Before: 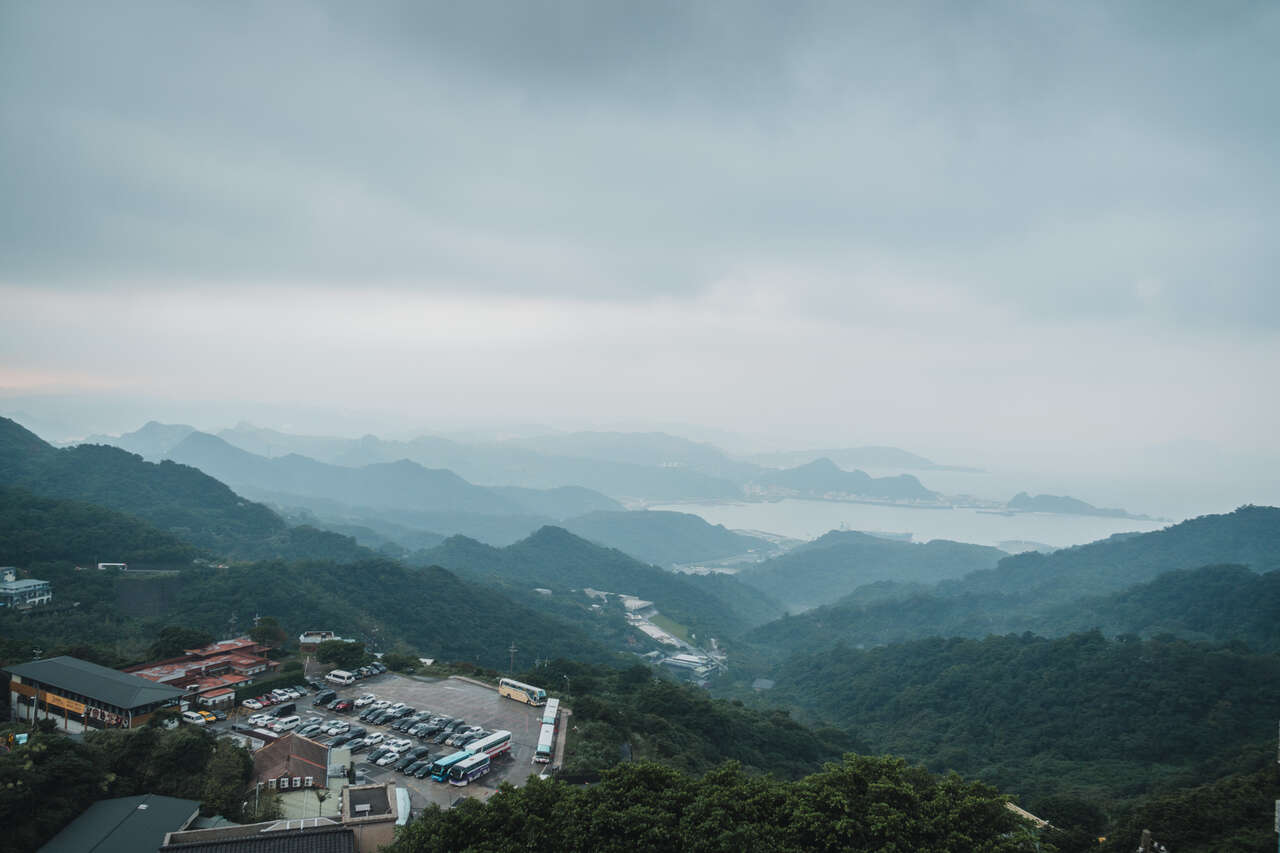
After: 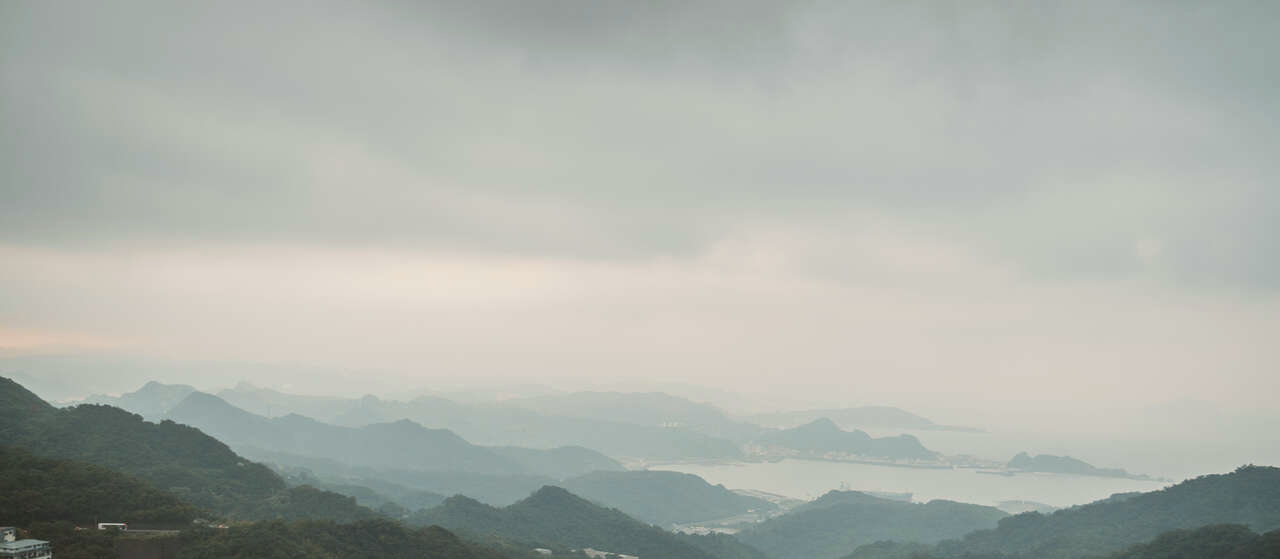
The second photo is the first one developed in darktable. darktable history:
crop and rotate: top 4.848%, bottom 29.503%
color balance rgb: shadows lift › chroma 4.41%, shadows lift › hue 27°, power › chroma 2.5%, power › hue 70°, highlights gain › chroma 1%, highlights gain › hue 27°, saturation formula JzAzBz (2021)
